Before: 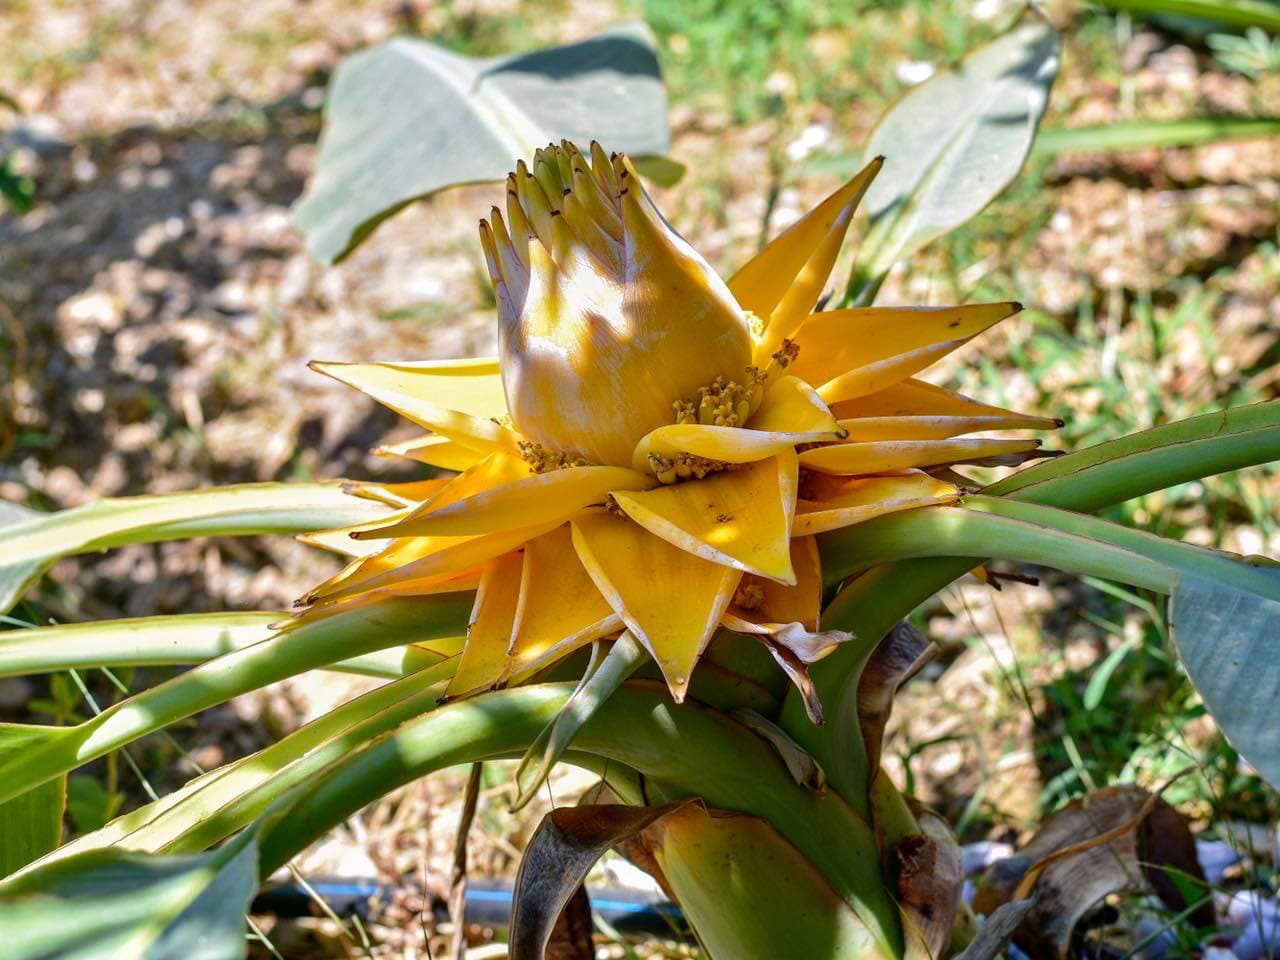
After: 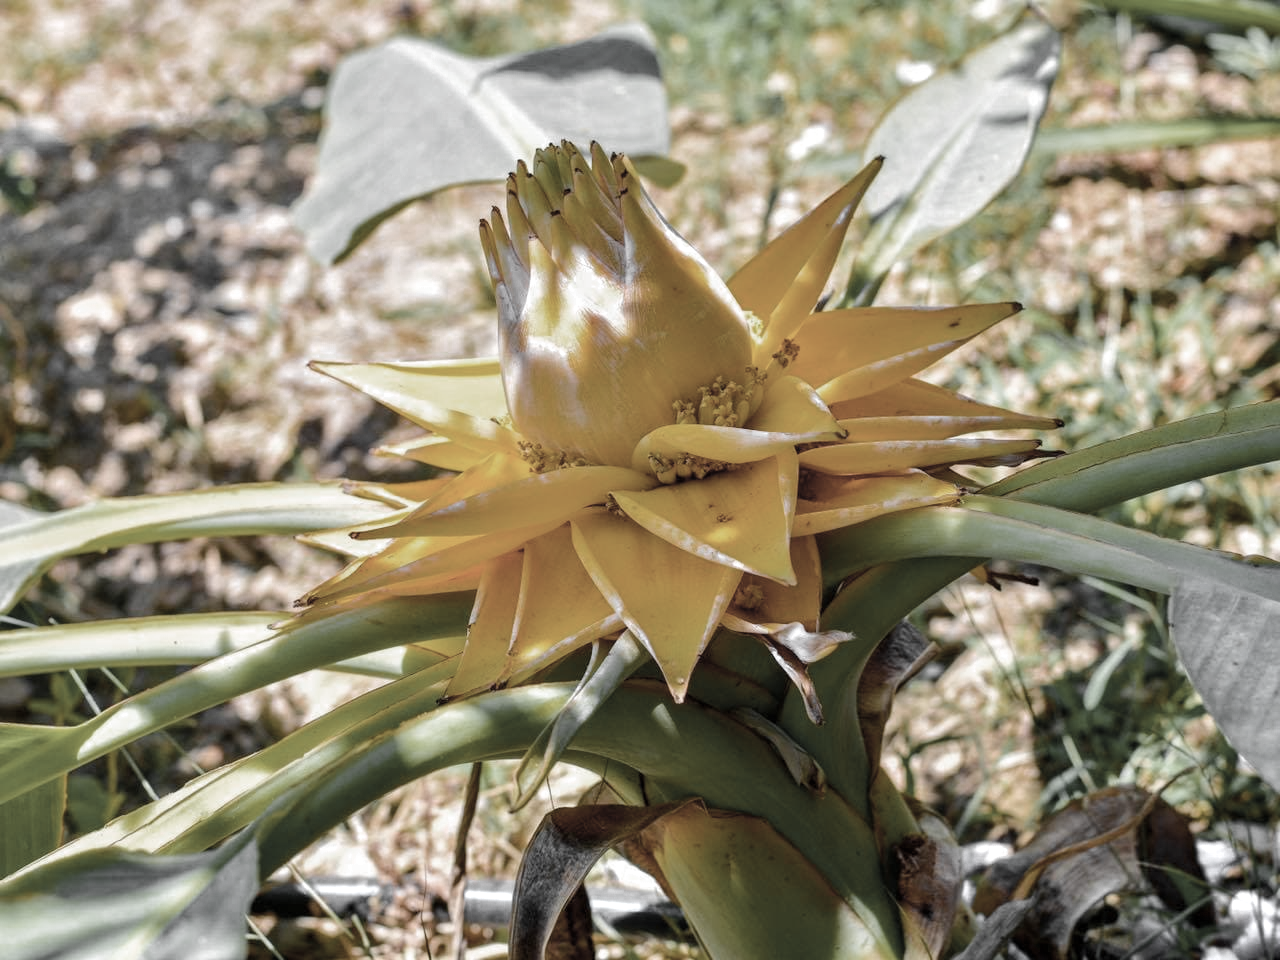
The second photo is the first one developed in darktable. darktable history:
color balance rgb: perceptual saturation grading › global saturation 25%, perceptual brilliance grading › mid-tones 10%, perceptual brilliance grading › shadows 15%, global vibrance 20%
color zones: curves: ch0 [(0, 0.613) (0.01, 0.613) (0.245, 0.448) (0.498, 0.529) (0.642, 0.665) (0.879, 0.777) (0.99, 0.613)]; ch1 [(0, 0.035) (0.121, 0.189) (0.259, 0.197) (0.415, 0.061) (0.589, 0.022) (0.732, 0.022) (0.857, 0.026) (0.991, 0.053)]
